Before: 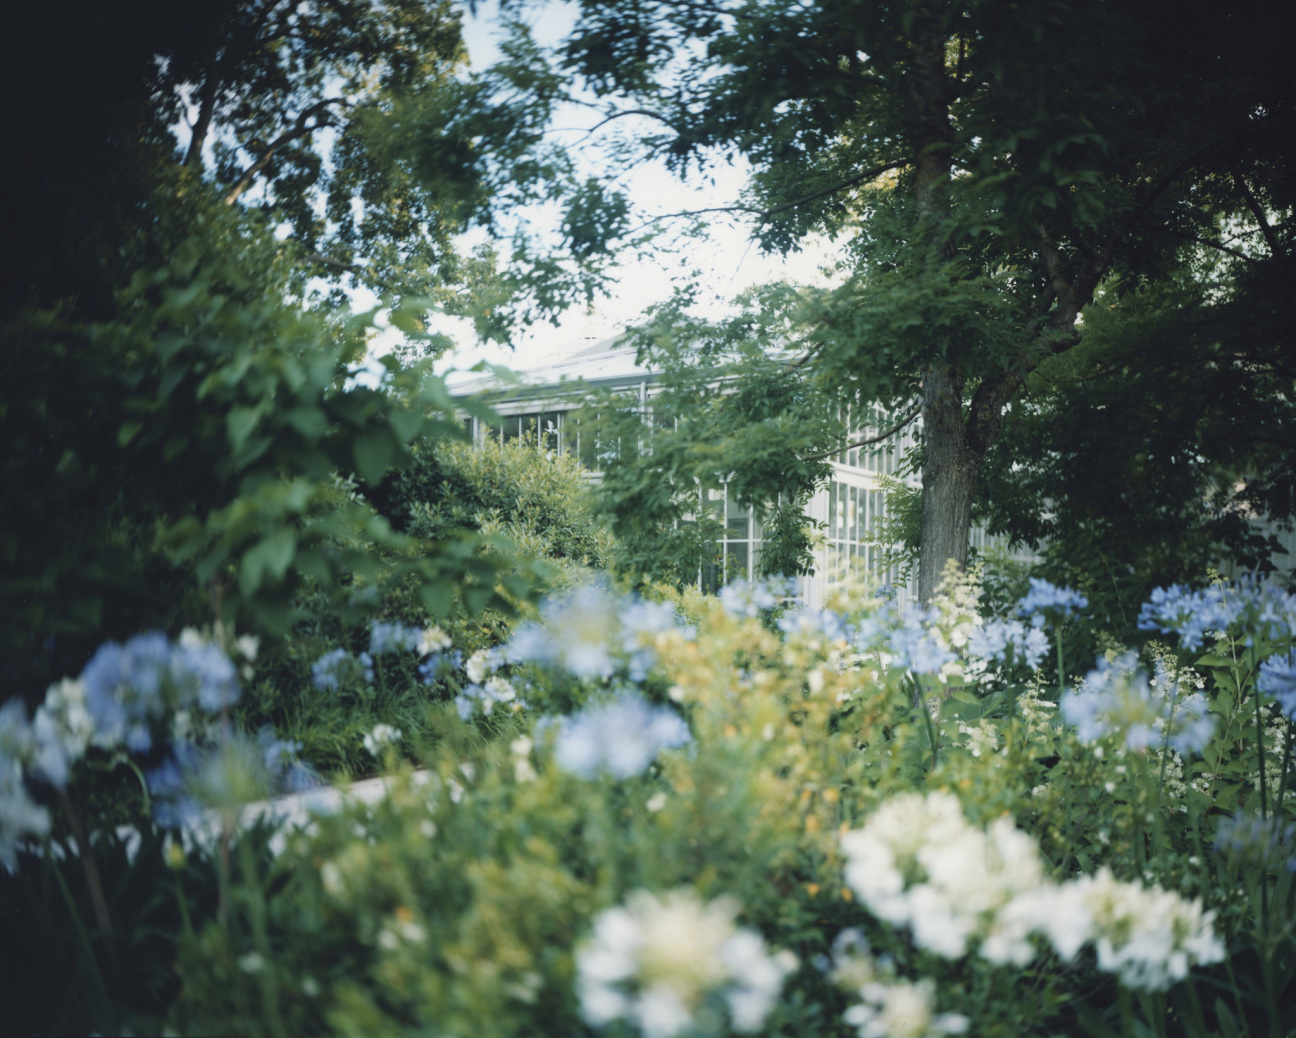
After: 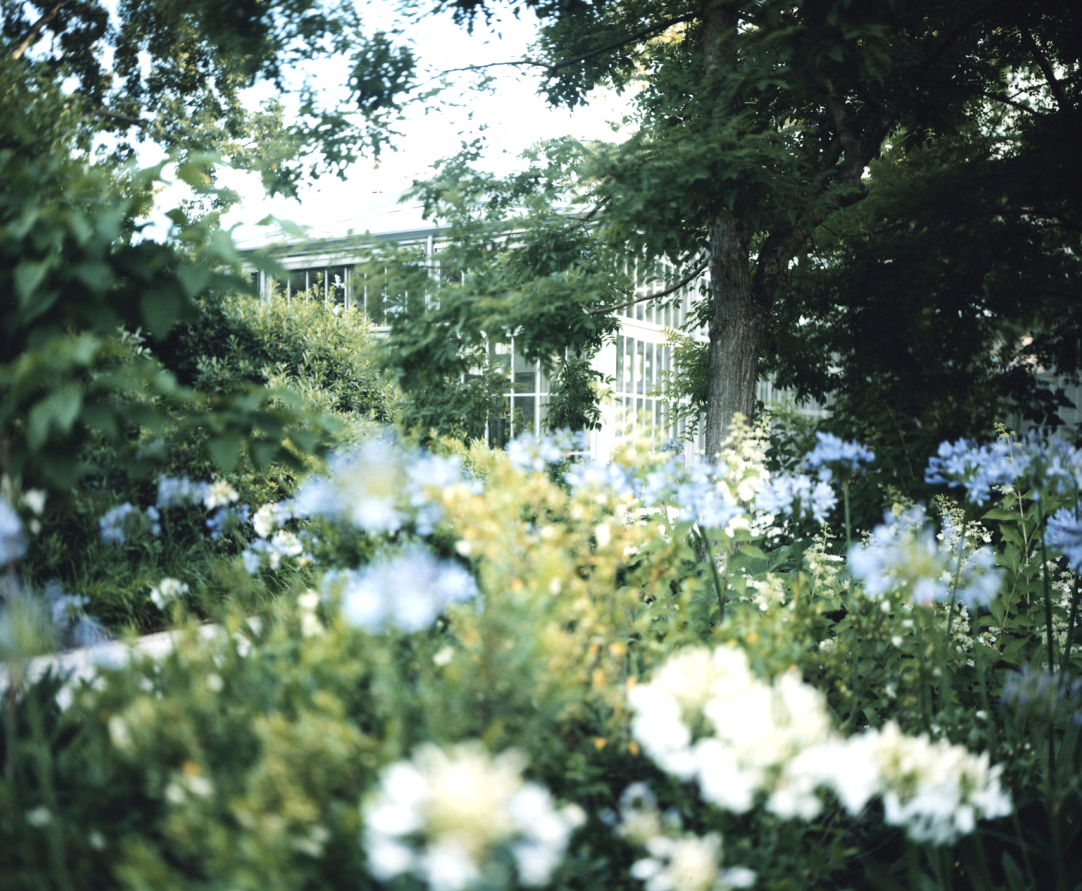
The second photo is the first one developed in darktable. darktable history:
crop: left 16.472%, top 14.154%
tone equalizer: -8 EV -0.717 EV, -7 EV -0.678 EV, -6 EV -0.573 EV, -5 EV -0.381 EV, -3 EV 0.401 EV, -2 EV 0.6 EV, -1 EV 0.696 EV, +0 EV 0.768 EV, edges refinement/feathering 500, mask exposure compensation -1.57 EV, preserve details no
exposure: compensate exposure bias true, compensate highlight preservation false
